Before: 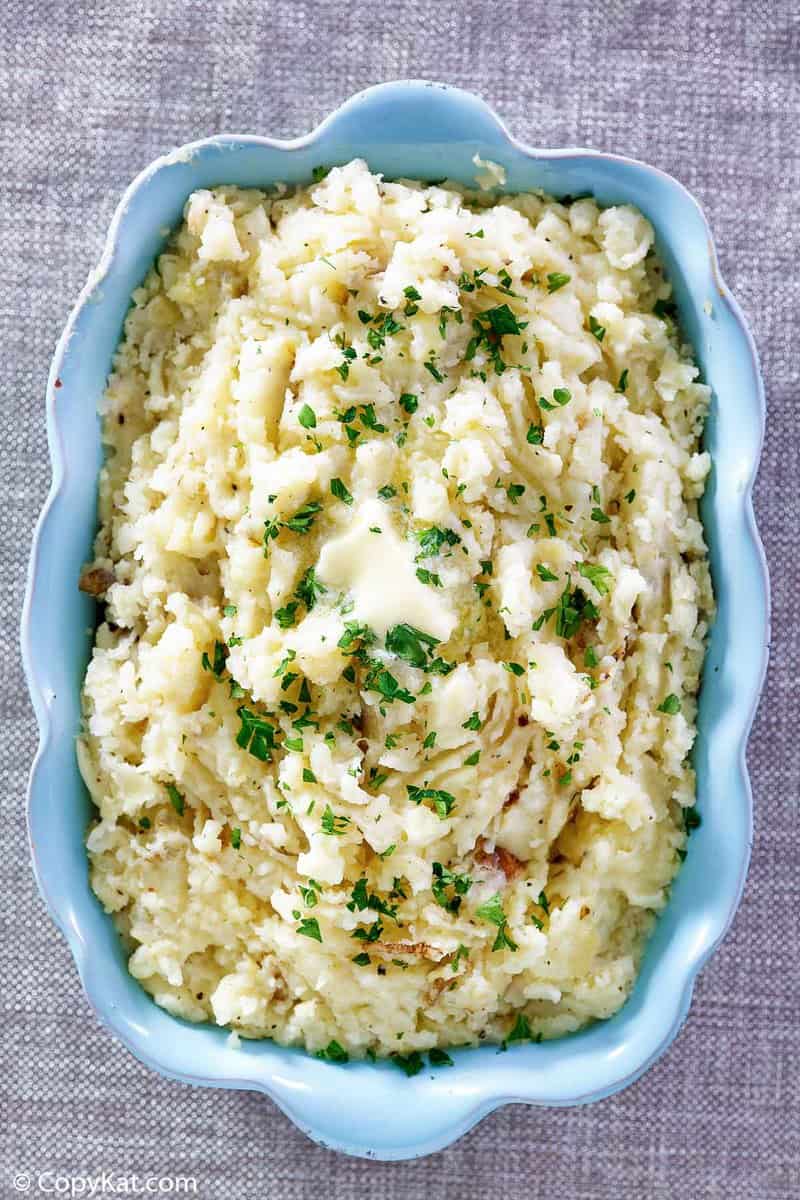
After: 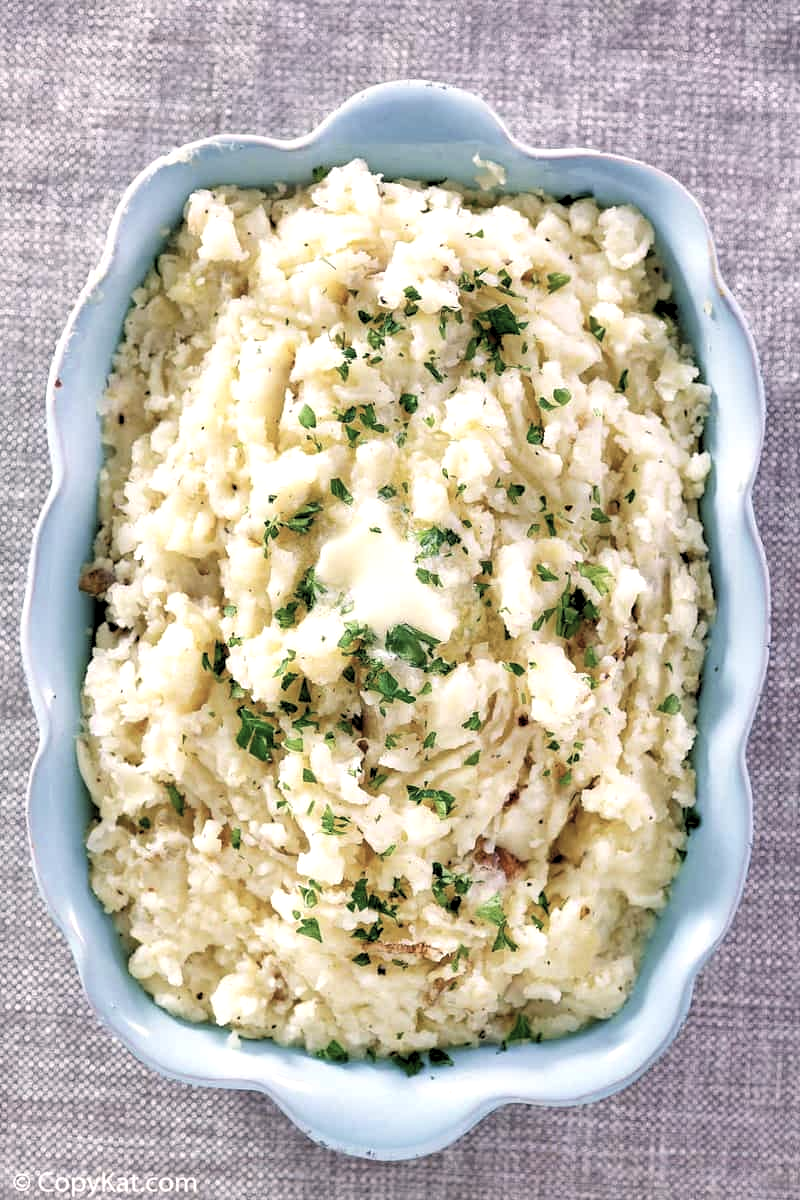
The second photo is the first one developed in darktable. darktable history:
rgb levels: levels [[0.01, 0.419, 0.839], [0, 0.5, 1], [0, 0.5, 1]]
color correction: highlights a* 5.59, highlights b* 5.24, saturation 0.68
